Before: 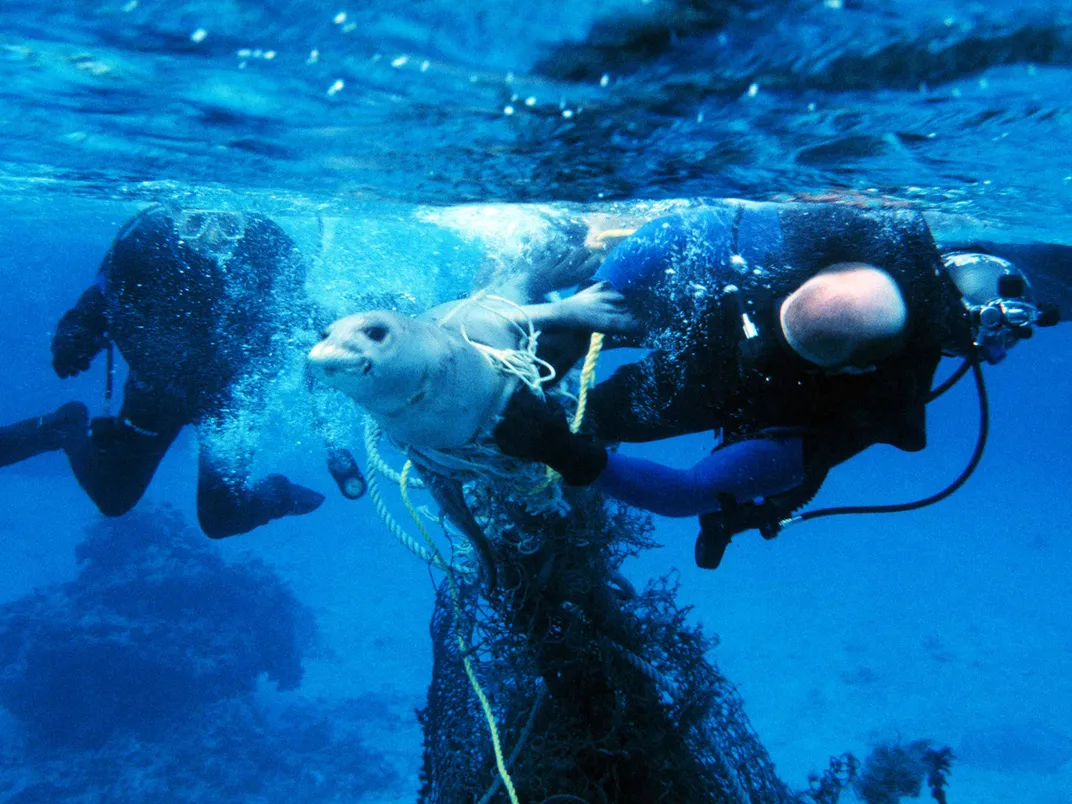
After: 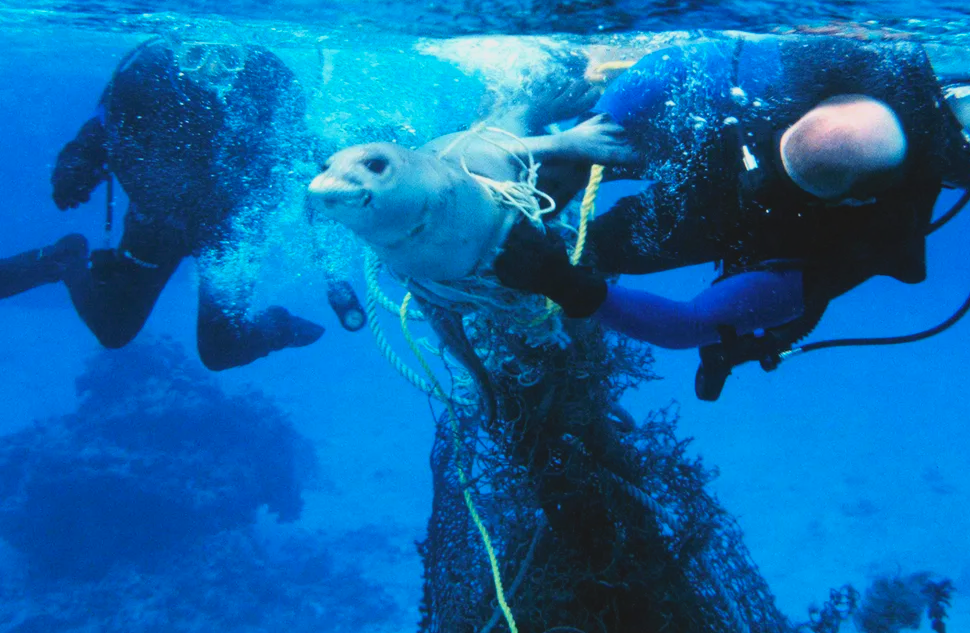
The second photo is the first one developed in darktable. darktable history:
lowpass: radius 0.1, contrast 0.85, saturation 1.1, unbound 0
crop: top 20.916%, right 9.437%, bottom 0.316%
exposure: exposure 0.081 EV, compensate highlight preservation false
